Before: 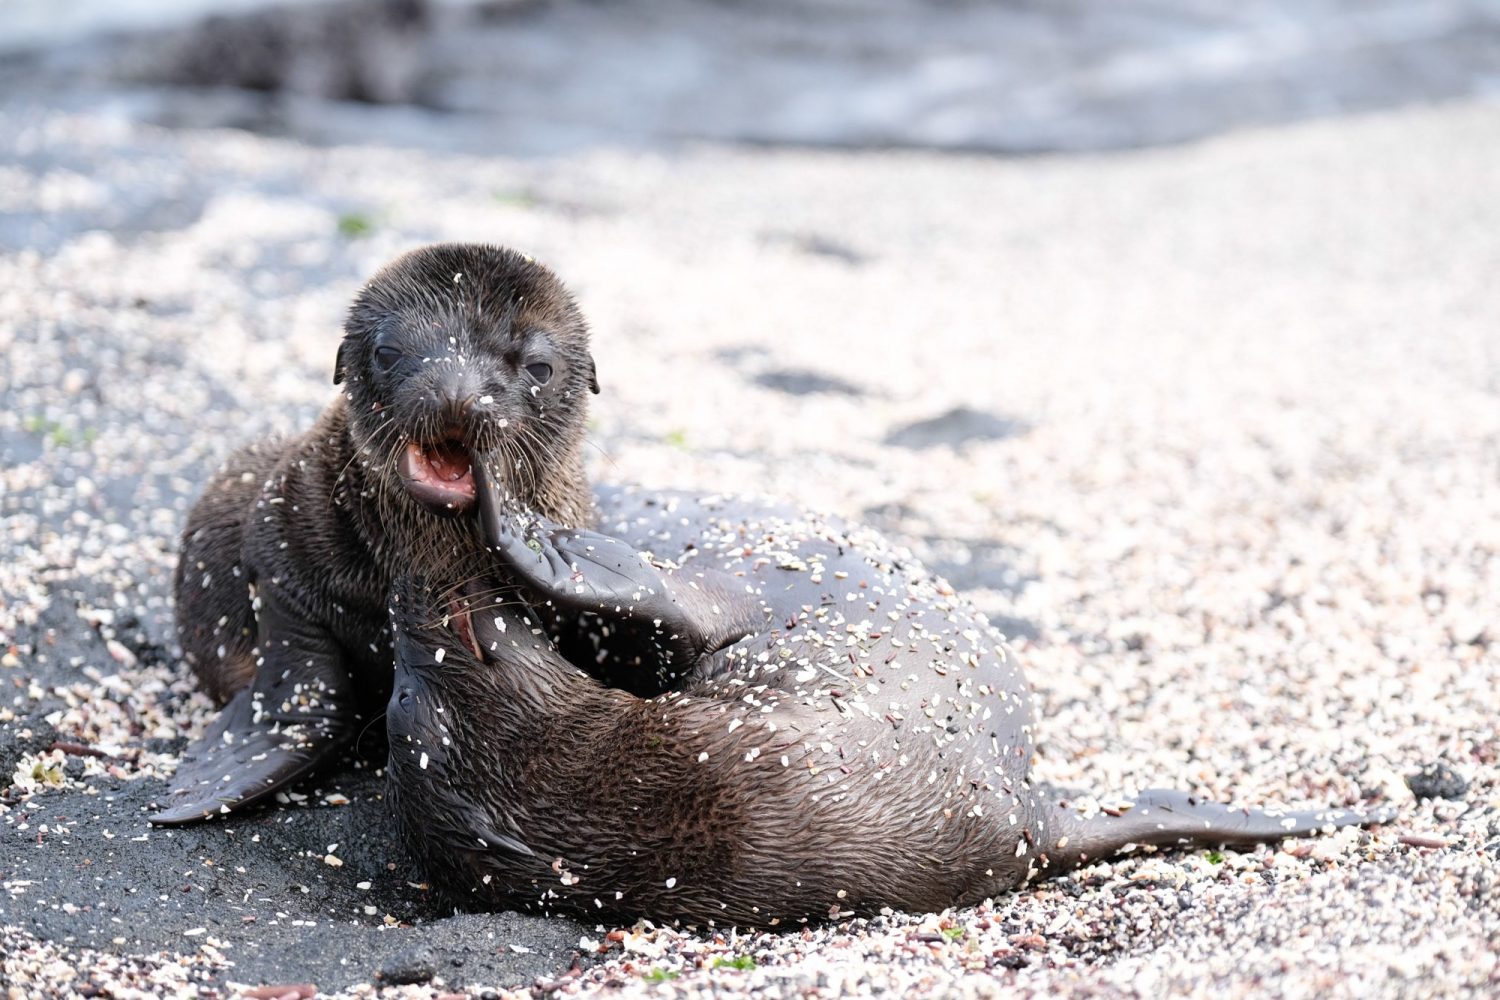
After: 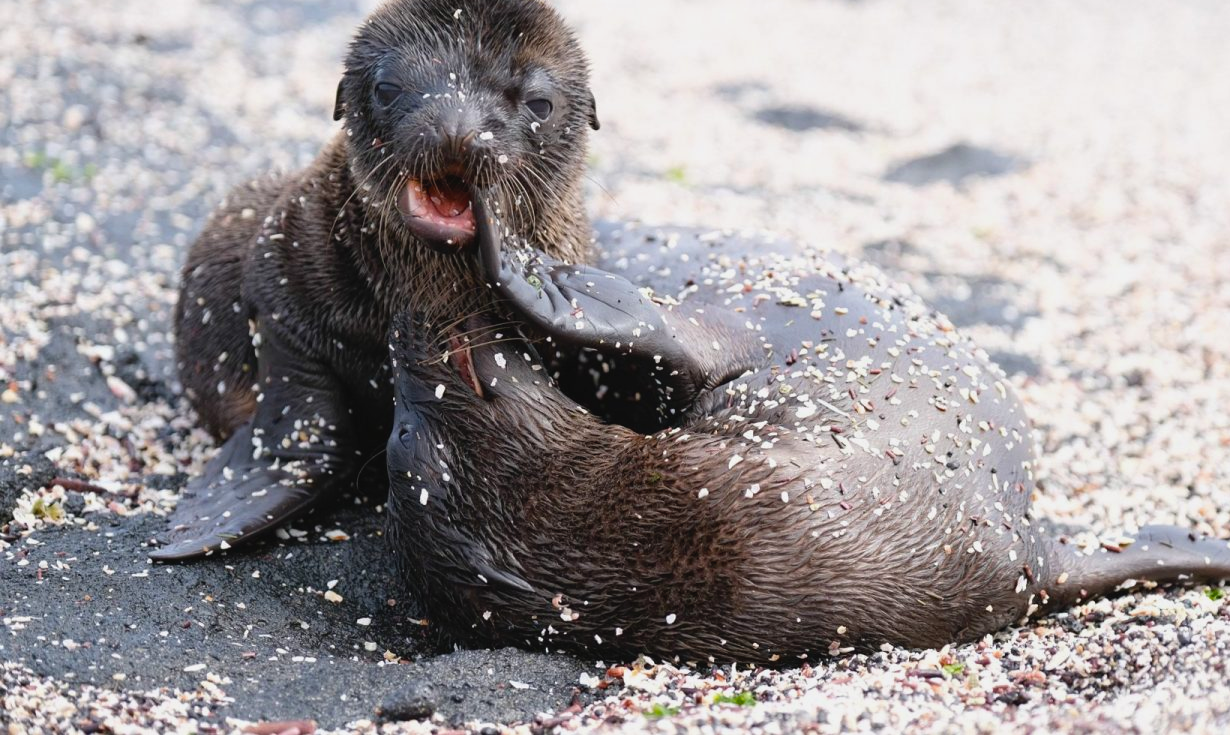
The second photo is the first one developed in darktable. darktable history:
tone equalizer: on, module defaults
crop: top 26.446%, right 17.972%
contrast brightness saturation: contrast -0.083, brightness -0.042, saturation -0.115
color balance rgb: perceptual saturation grading › global saturation 30.516%
